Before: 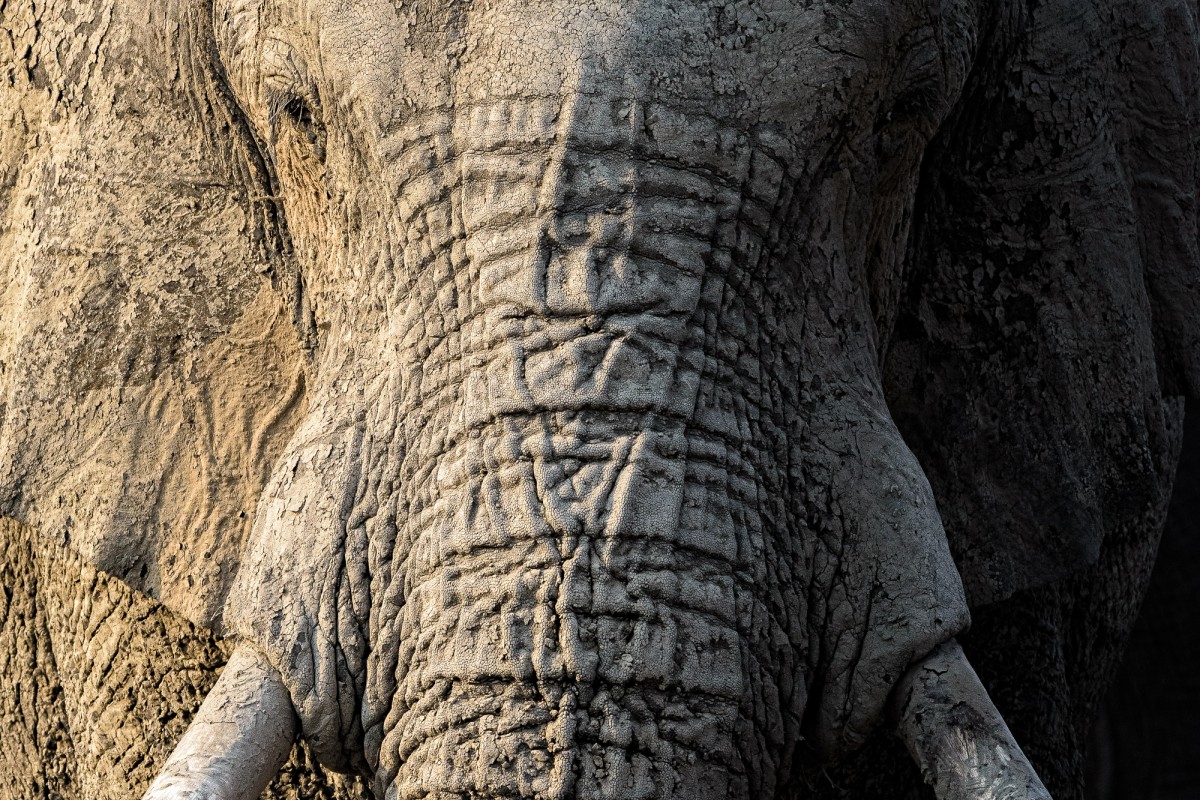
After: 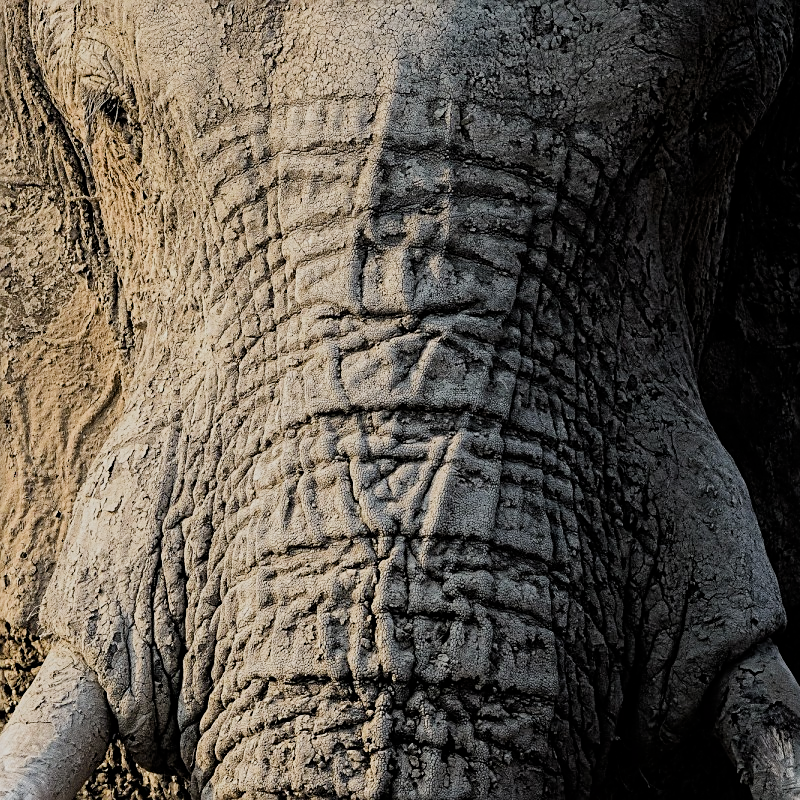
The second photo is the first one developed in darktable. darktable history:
crop: left 15.398%, right 17.887%
sharpen: amount 0.487
filmic rgb: black relative exposure -7.65 EV, white relative exposure 4.56 EV, hardness 3.61
